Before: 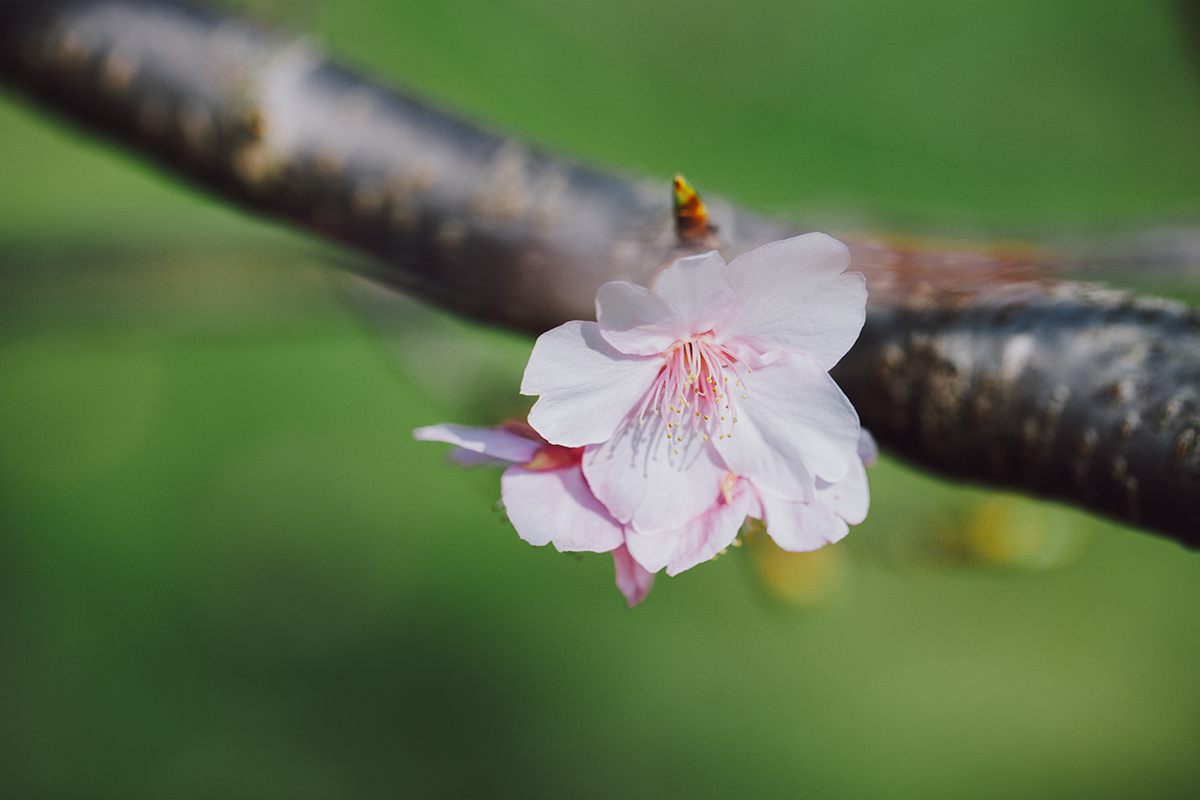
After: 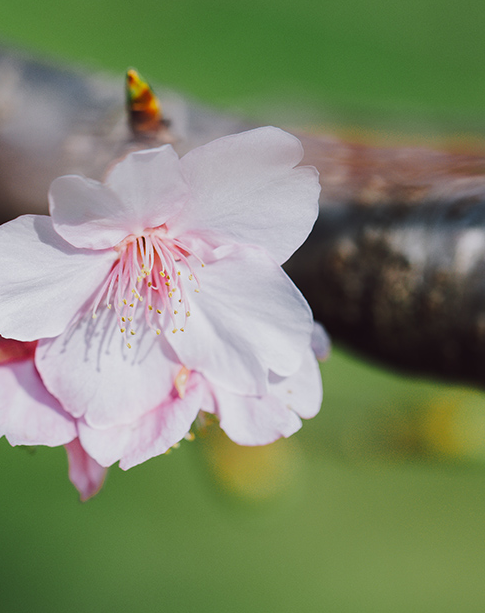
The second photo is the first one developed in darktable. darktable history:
crop: left 45.623%, top 13.313%, right 13.921%, bottom 10.046%
